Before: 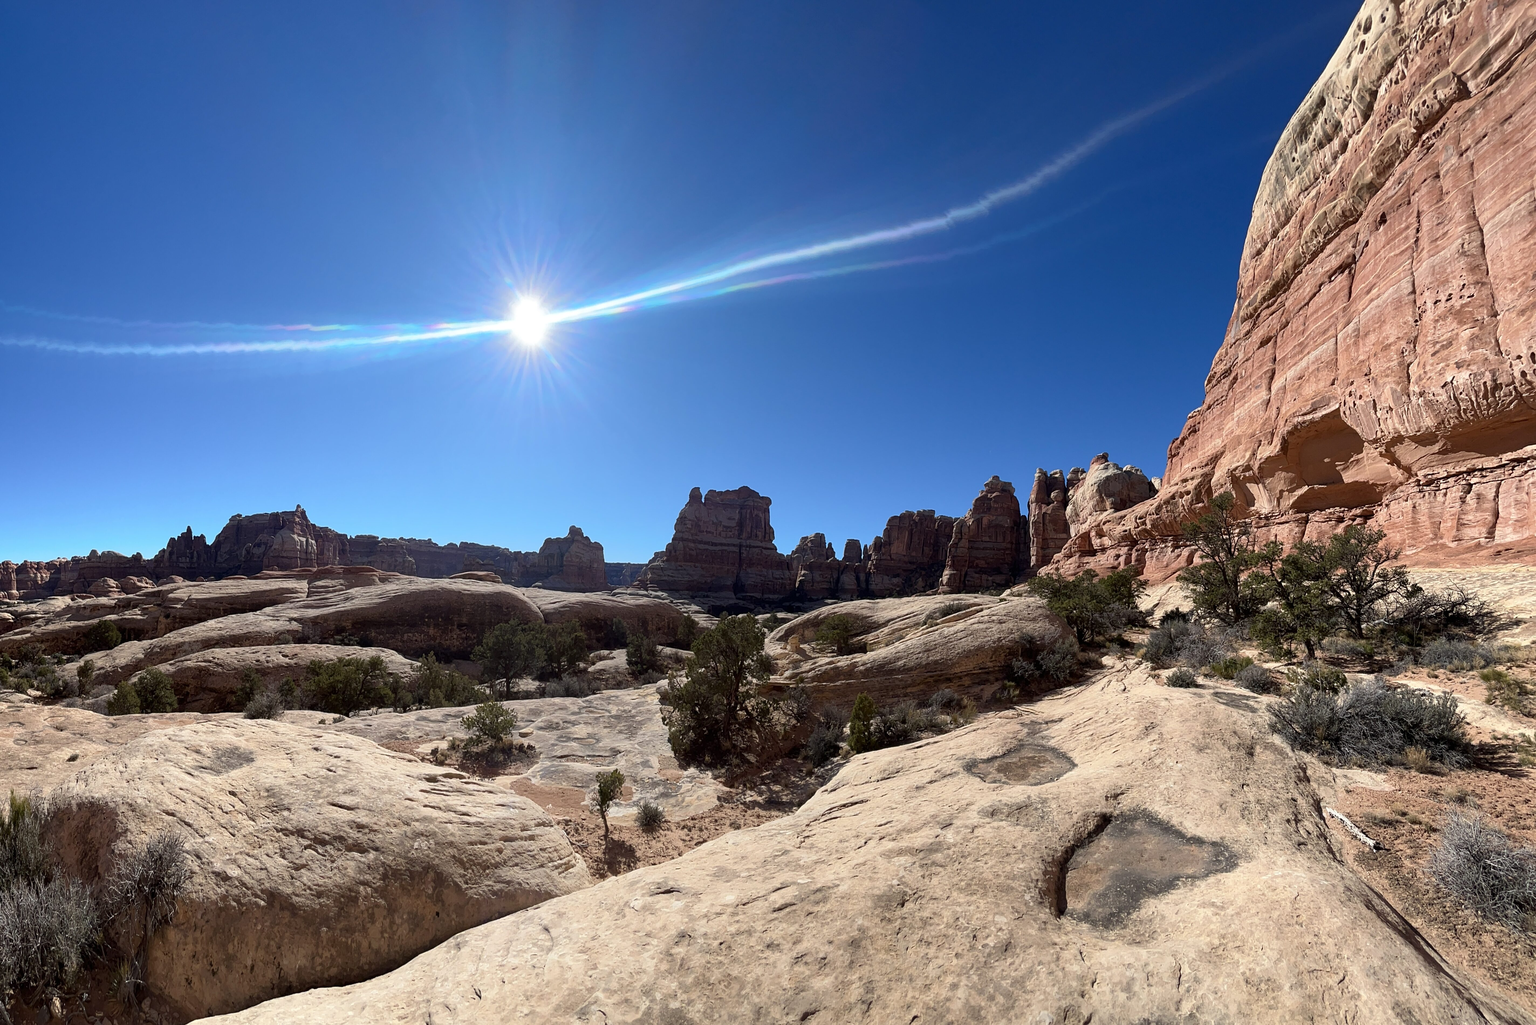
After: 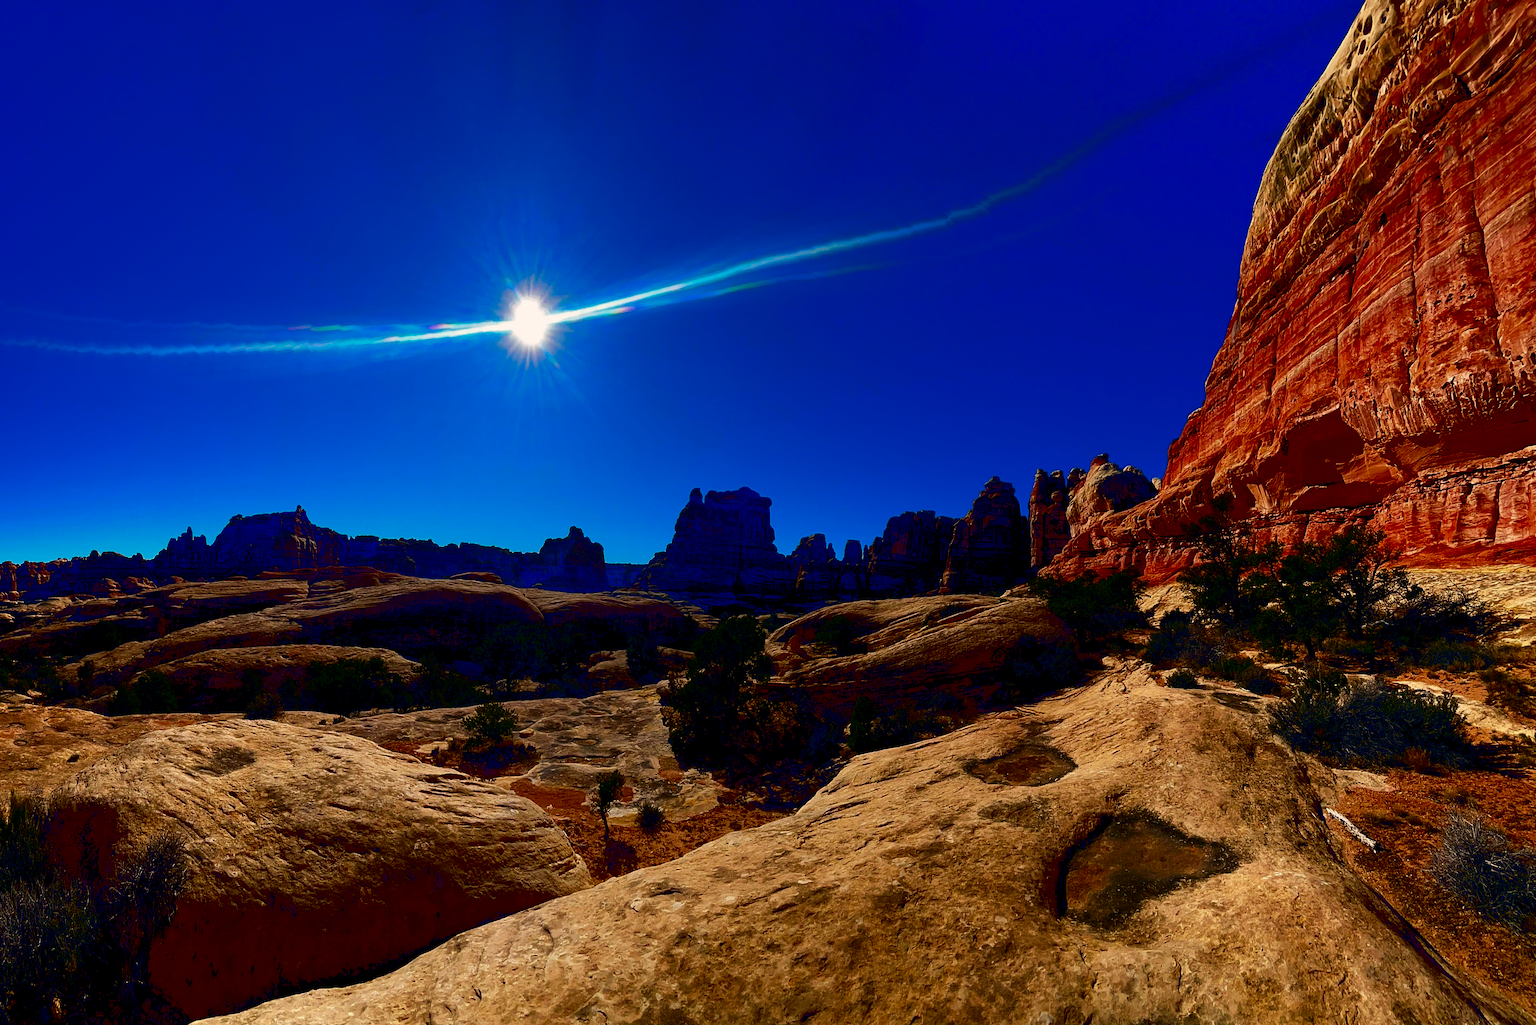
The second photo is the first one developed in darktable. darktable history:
color balance: lift [0.975, 0.993, 1, 1.015], gamma [1.1, 1, 1, 0.945], gain [1, 1.04, 1, 0.95]
contrast brightness saturation: brightness -1, saturation 1
